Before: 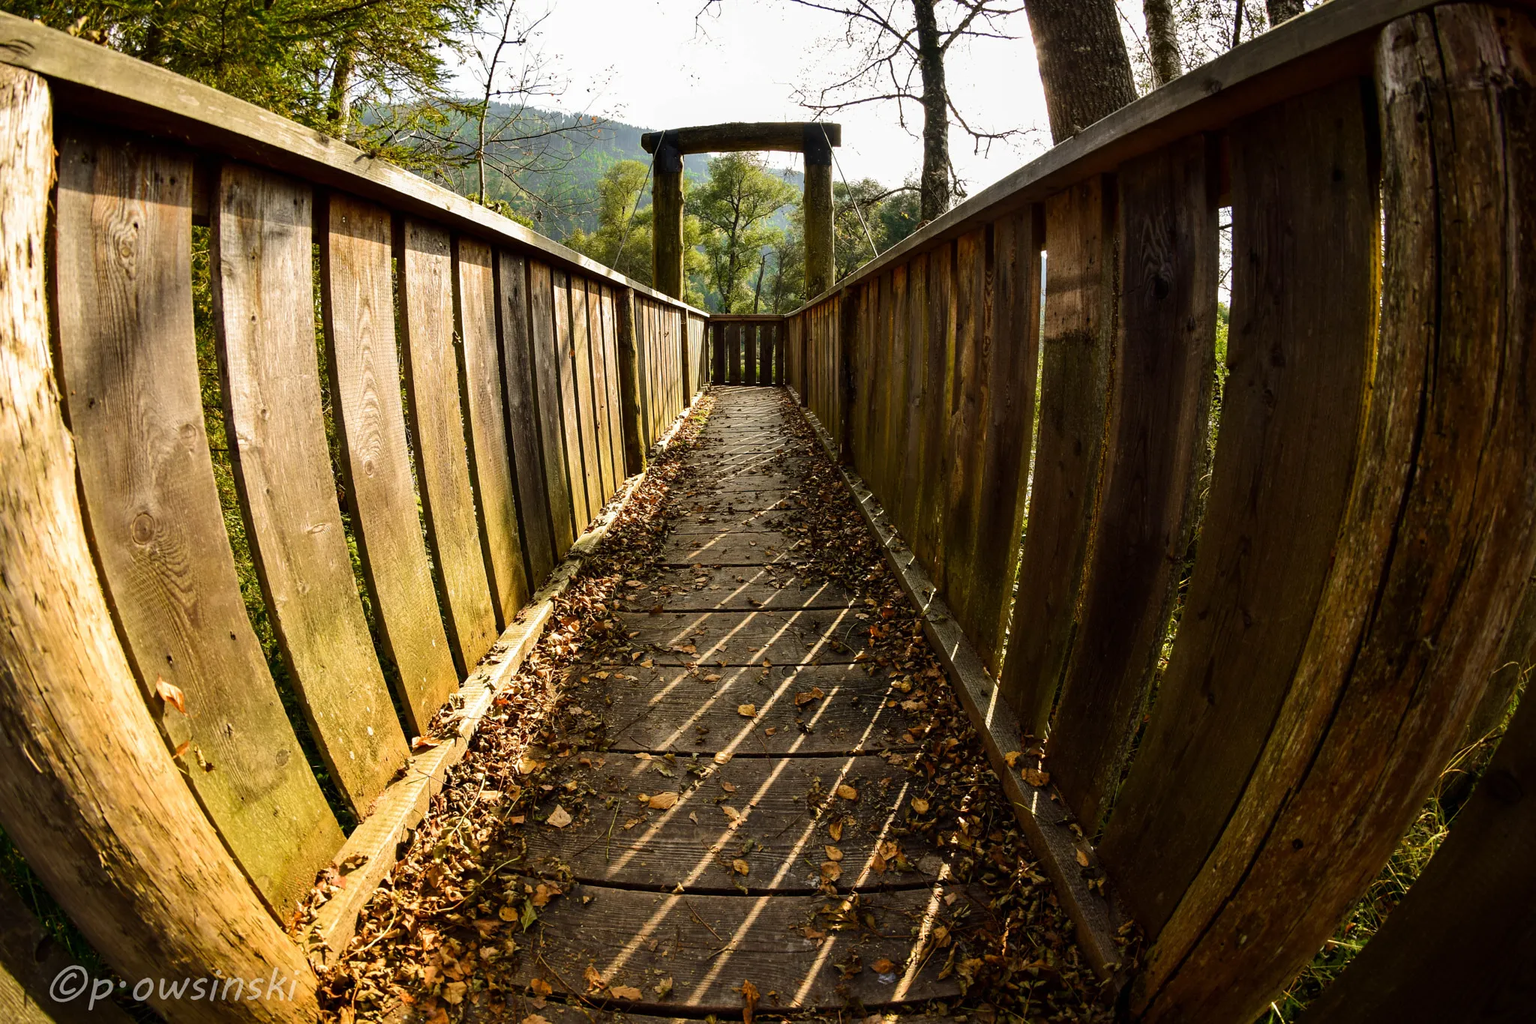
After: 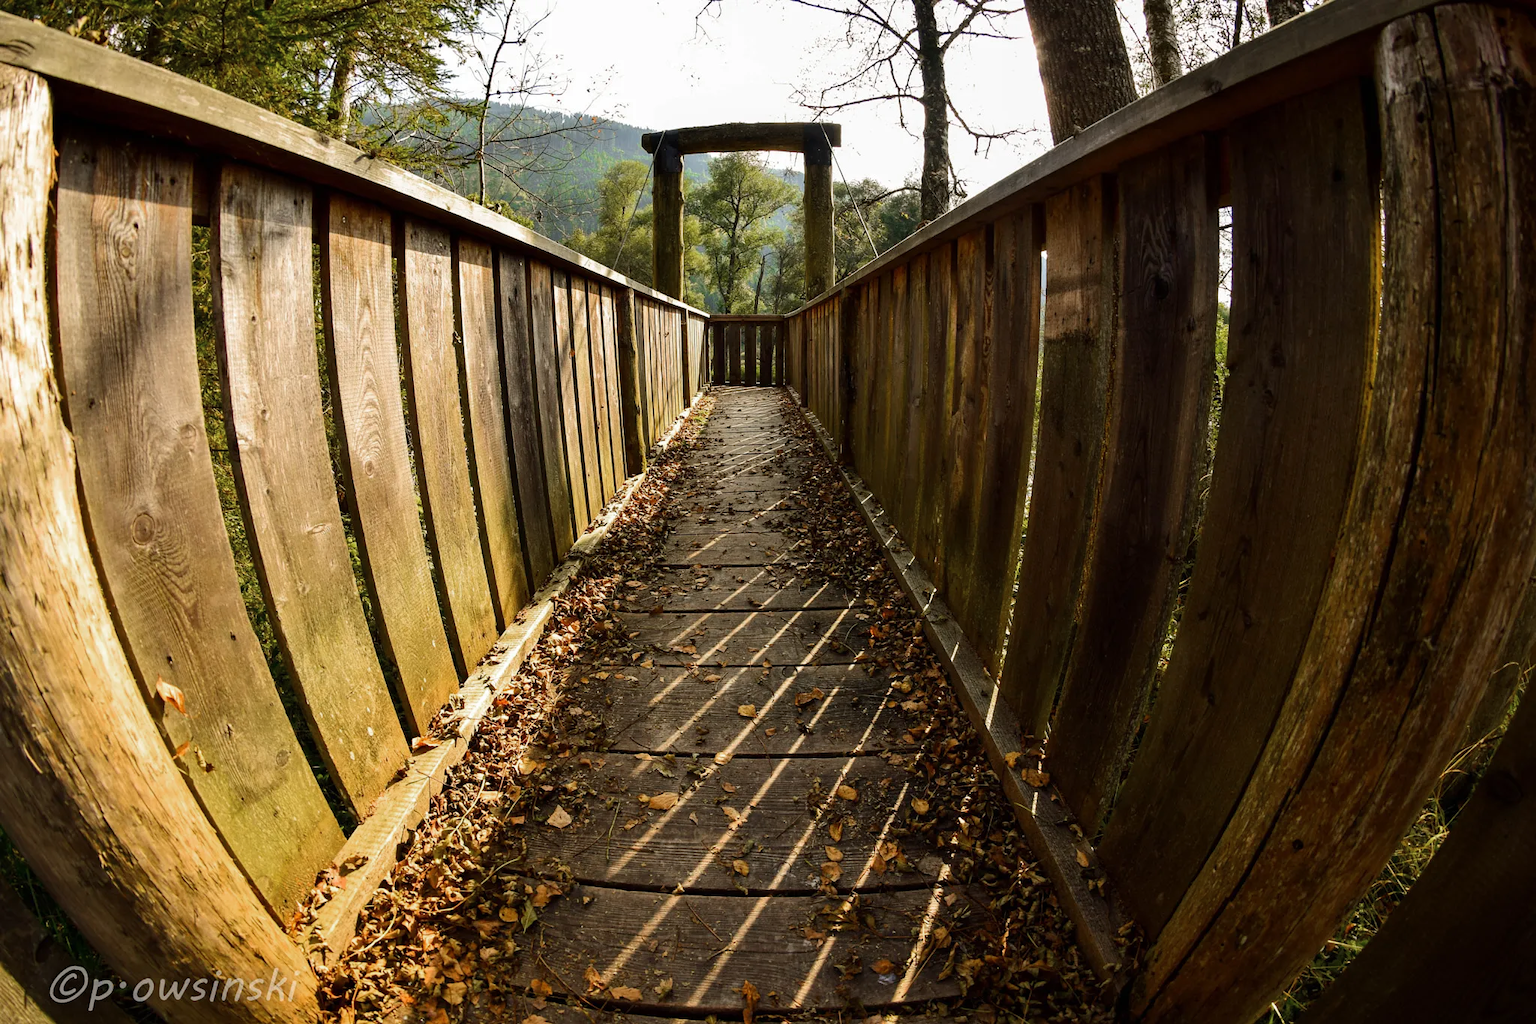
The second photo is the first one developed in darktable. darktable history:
color zones: curves: ch0 [(0, 0.5) (0.143, 0.5) (0.286, 0.456) (0.429, 0.5) (0.571, 0.5) (0.714, 0.5) (0.857, 0.5) (1, 0.5)]; ch1 [(0, 0.5) (0.143, 0.5) (0.286, 0.422) (0.429, 0.5) (0.571, 0.5) (0.714, 0.5) (0.857, 0.5) (1, 0.5)]
tone equalizer: edges refinement/feathering 500, mask exposure compensation -1.57 EV, preserve details no
